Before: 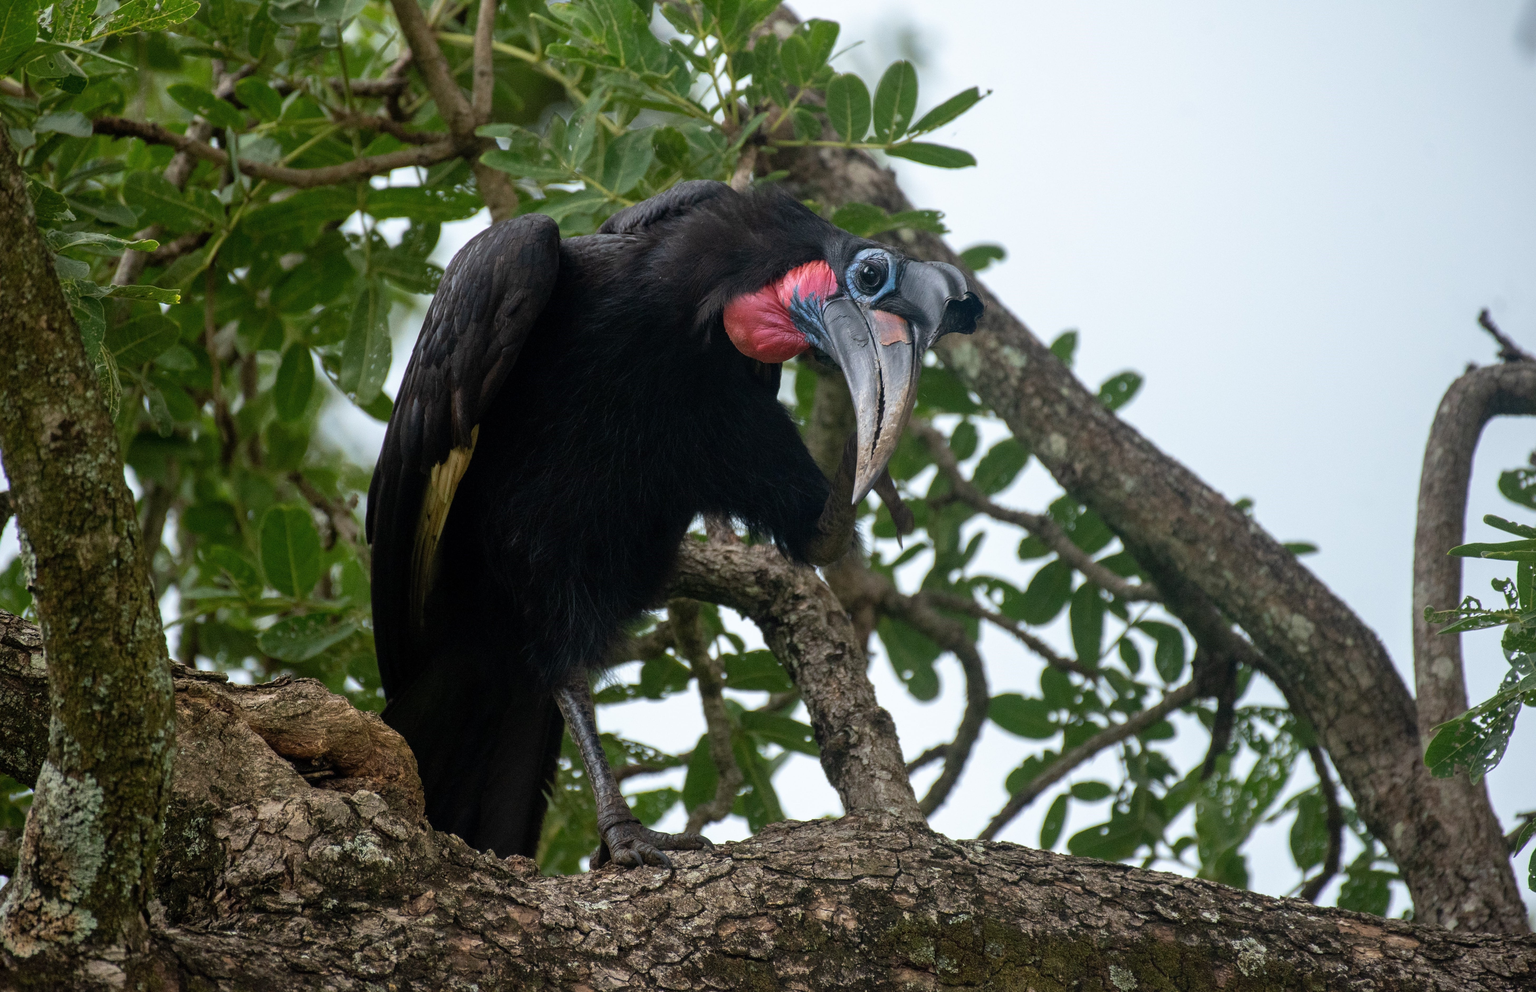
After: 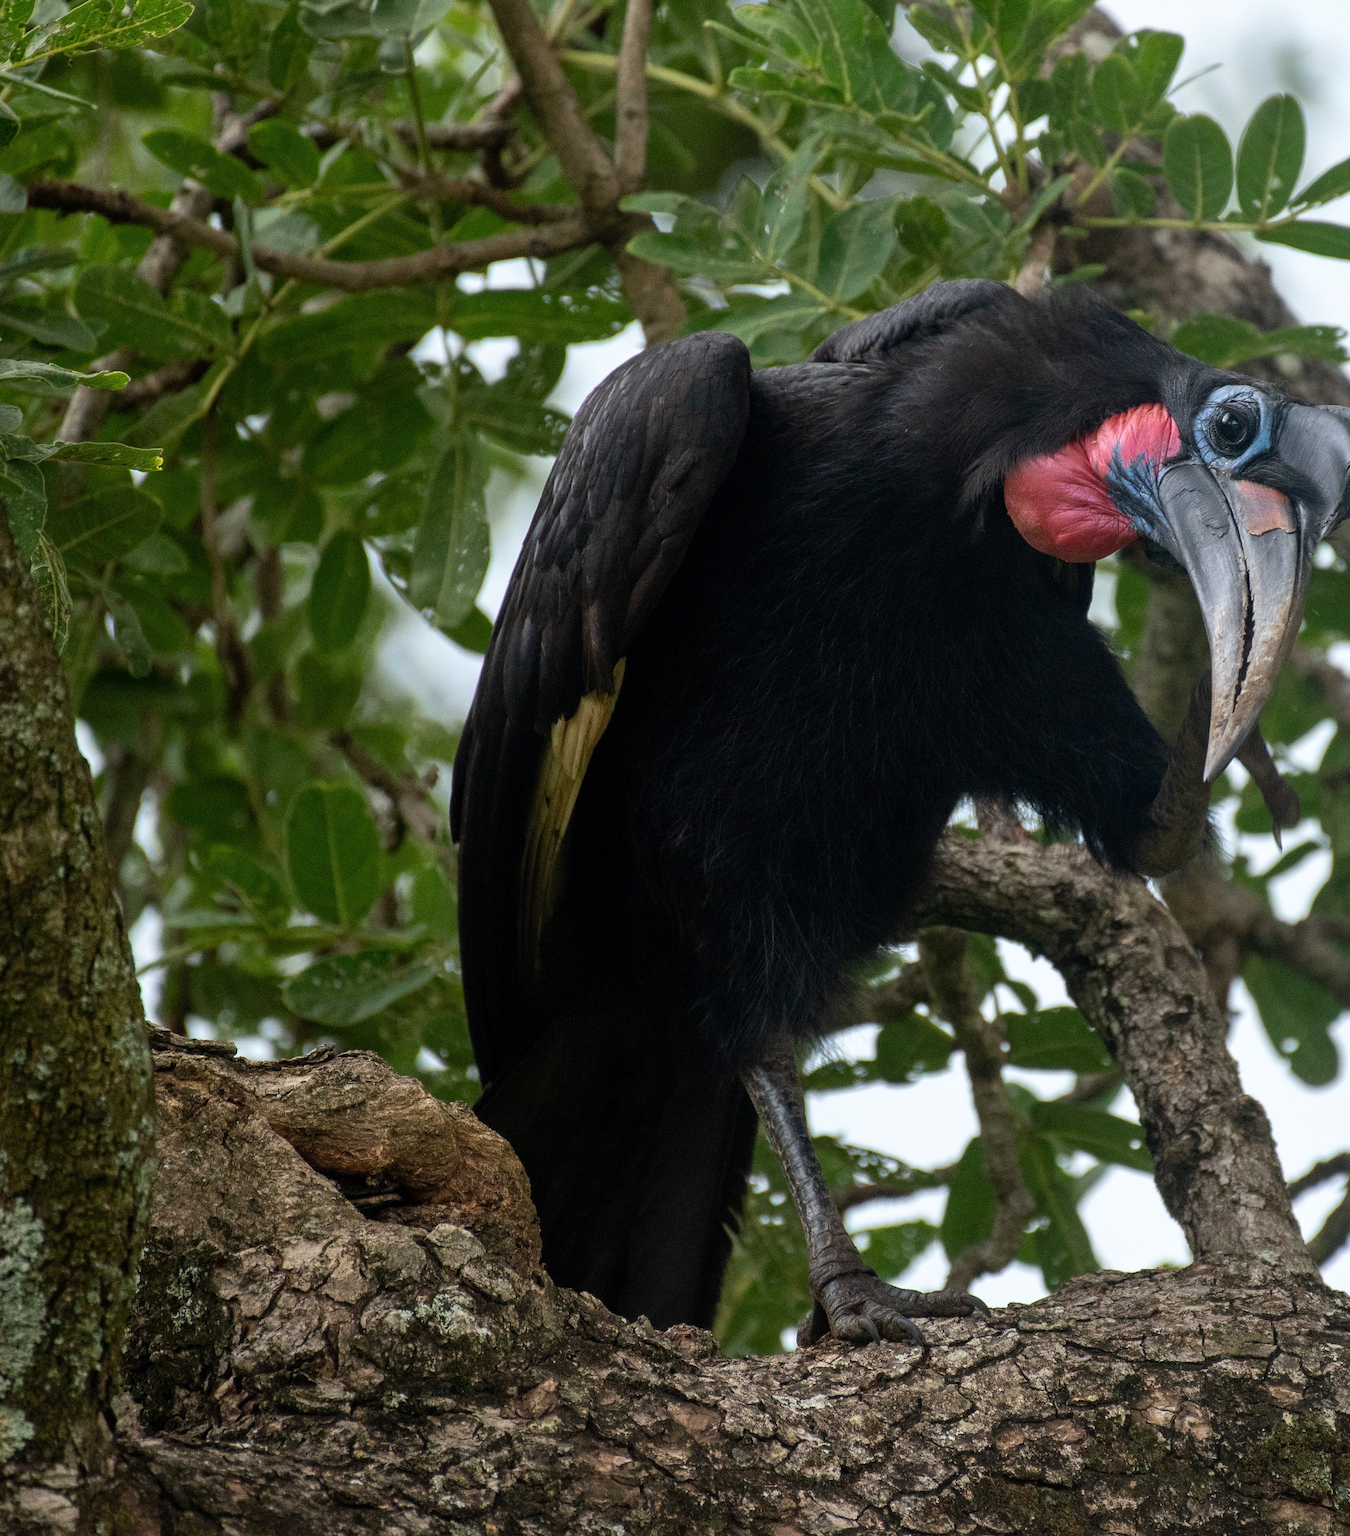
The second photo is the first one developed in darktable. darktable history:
crop: left 4.912%, right 38.321%
contrast brightness saturation: contrast 0.073
